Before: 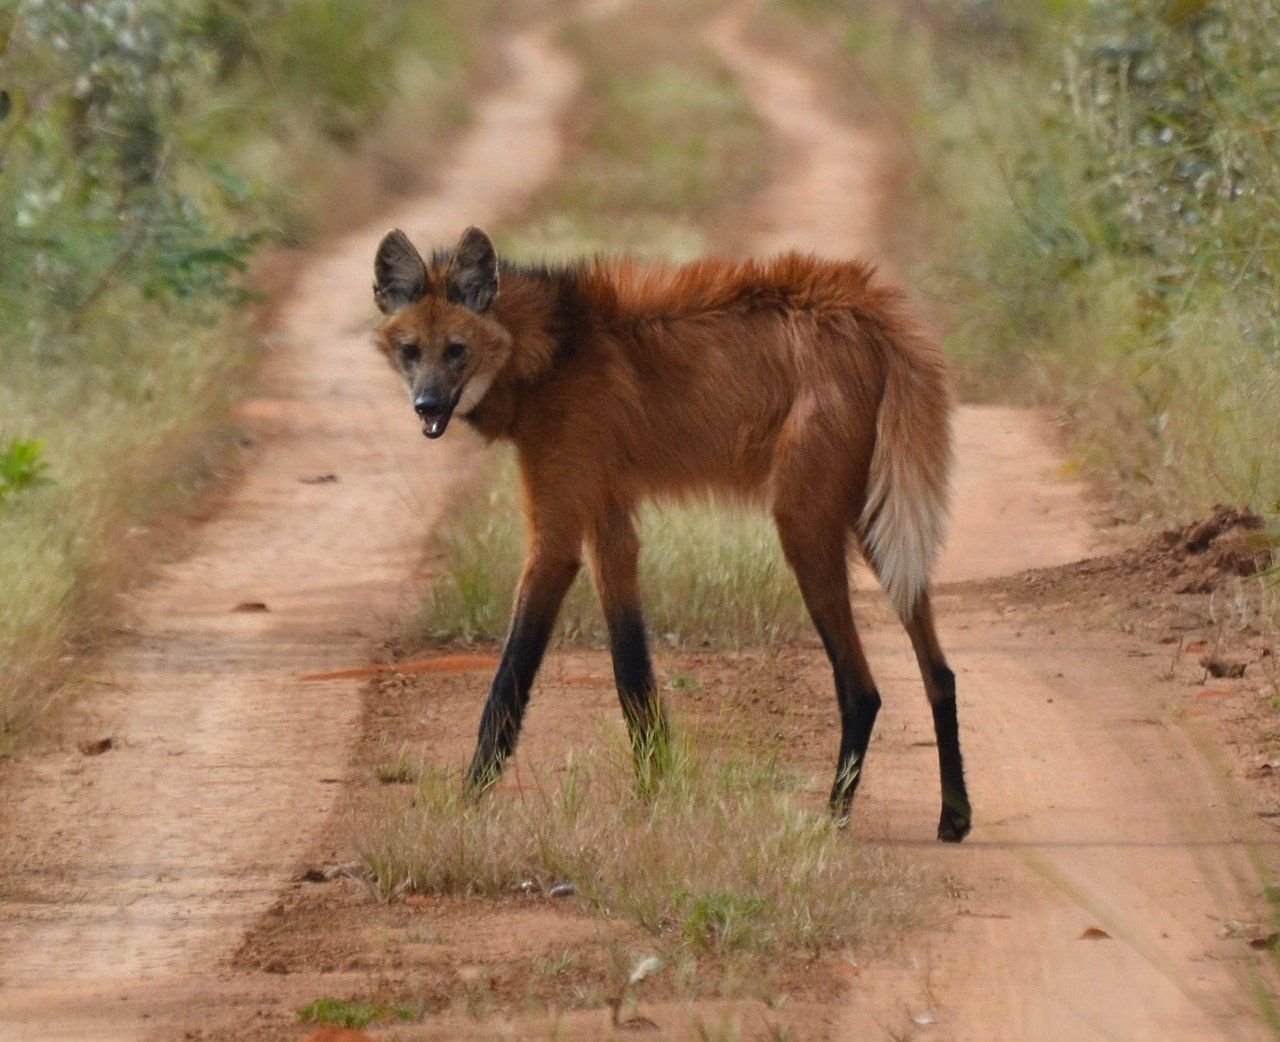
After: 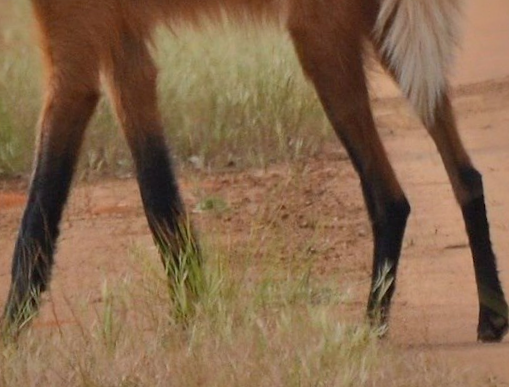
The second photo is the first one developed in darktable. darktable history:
shadows and highlights: shadows 38.43, highlights -74.54
rotate and perspective: rotation -4.57°, crop left 0.054, crop right 0.944, crop top 0.087, crop bottom 0.914
crop: left 37.221%, top 45.169%, right 20.63%, bottom 13.777%
color zones: curves: ch0 [(0.25, 0.5) (0.428, 0.473) (0.75, 0.5)]; ch1 [(0.243, 0.479) (0.398, 0.452) (0.75, 0.5)]
